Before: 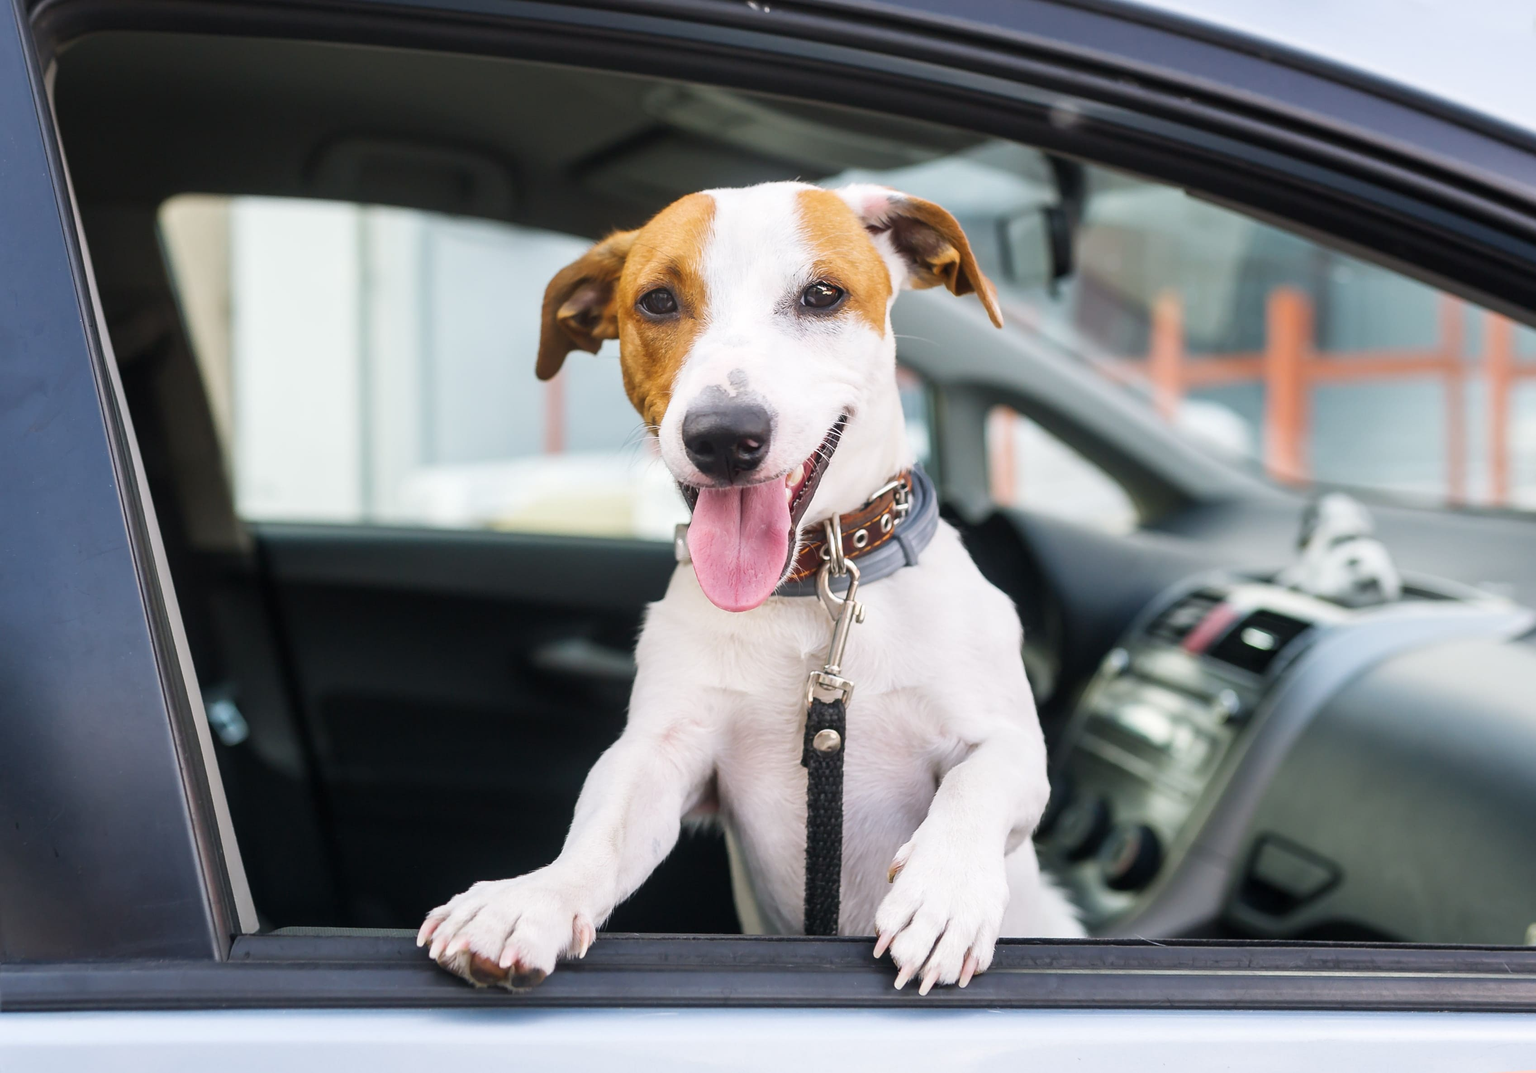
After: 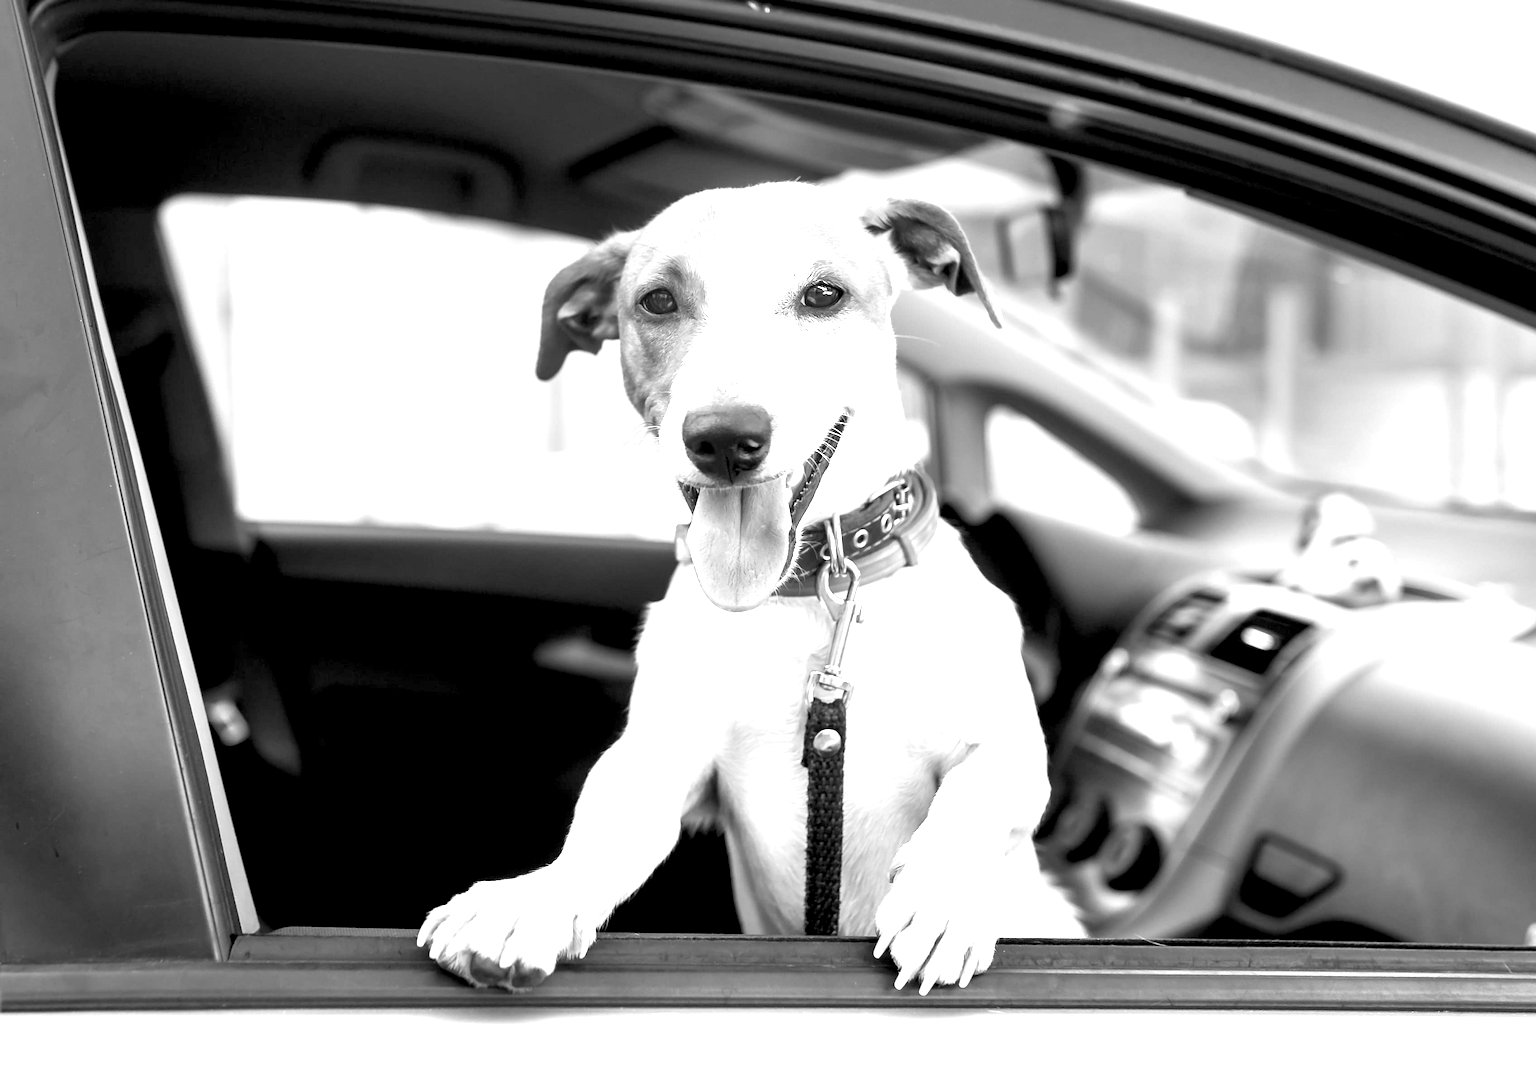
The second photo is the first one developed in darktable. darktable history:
exposure: black level correction 0.01, exposure 1 EV, compensate highlight preservation false
tone equalizer: on, module defaults
monochrome: a 32, b 64, size 2.3, highlights 1
